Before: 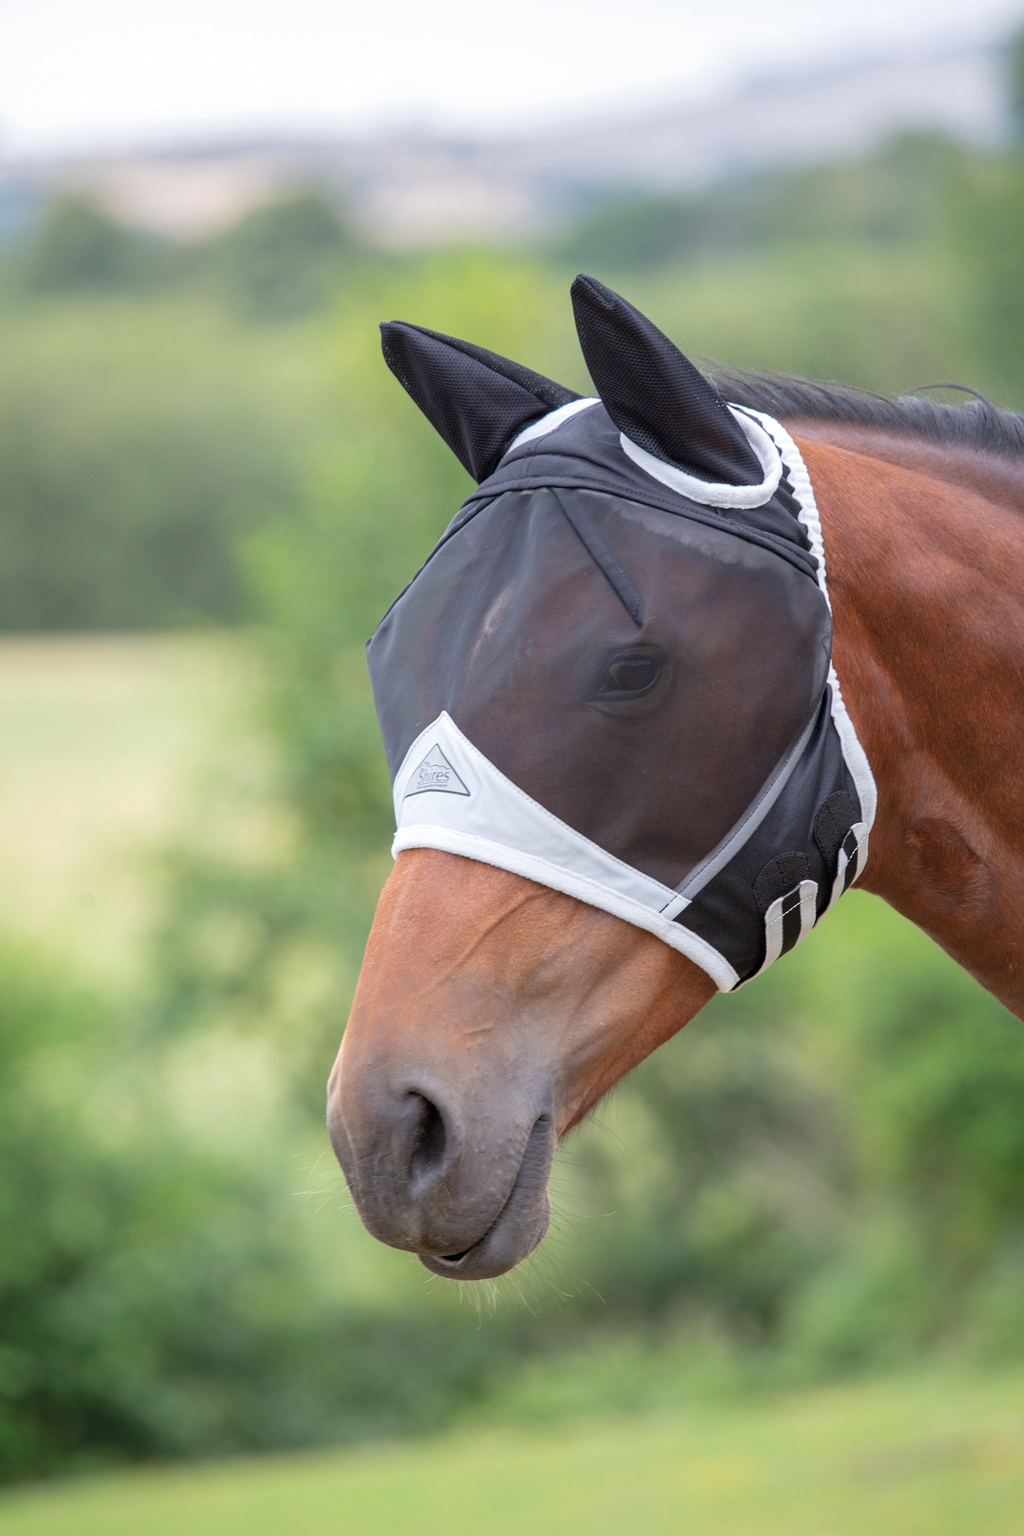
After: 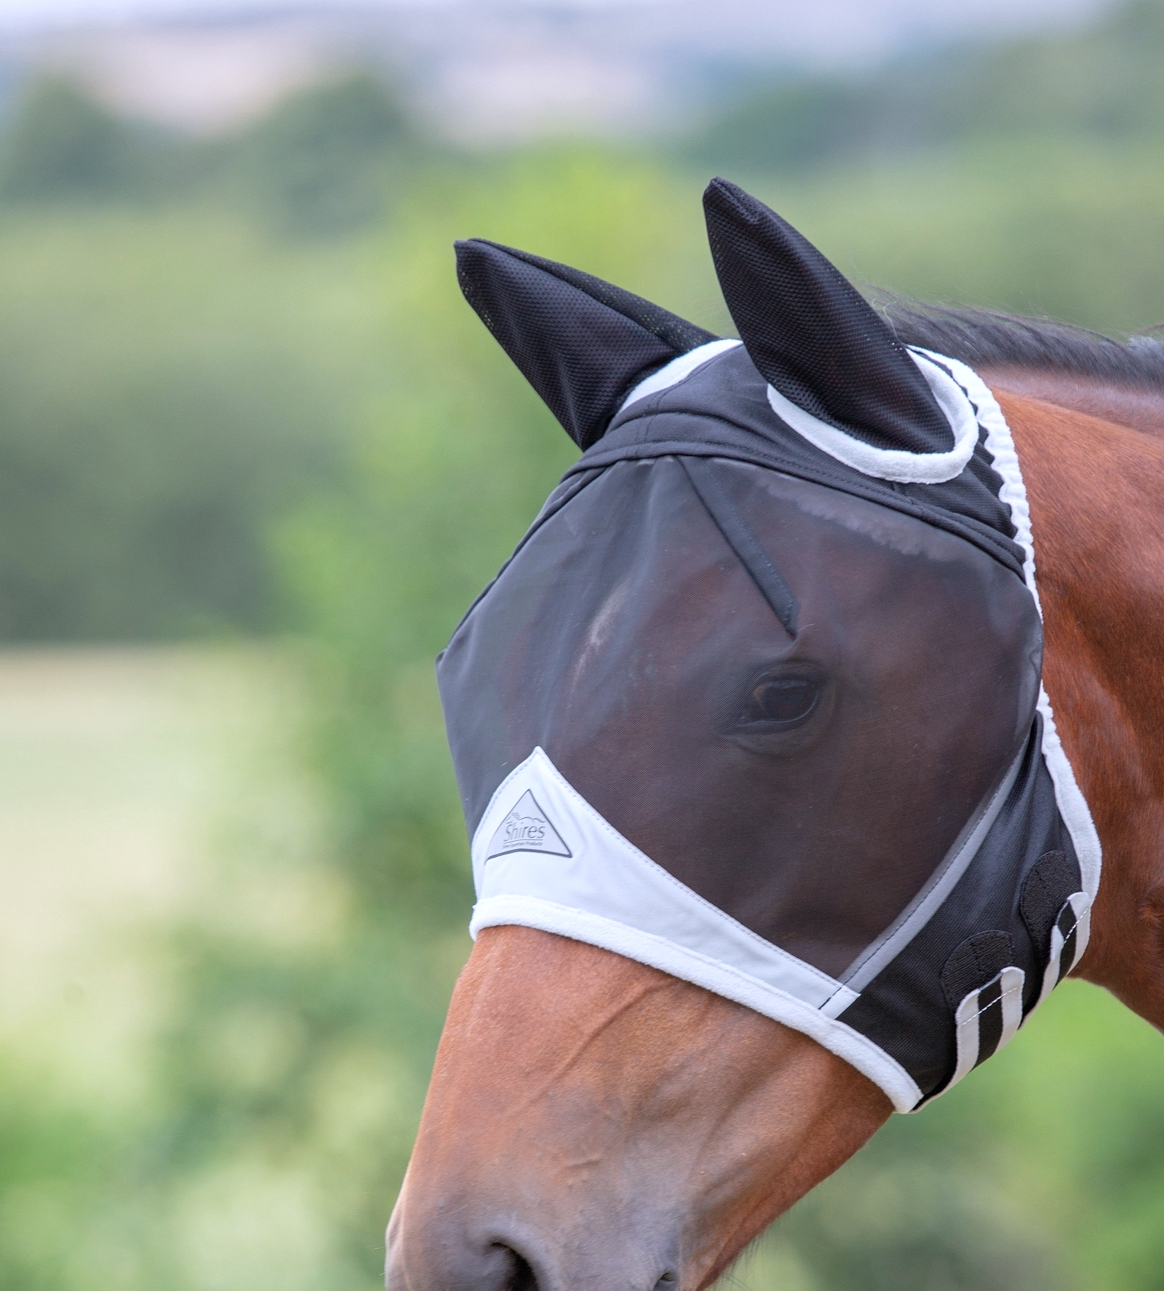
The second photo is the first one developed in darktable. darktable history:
color calibration: illuminant as shot in camera, x 0.358, y 0.373, temperature 4628.91 K
crop: left 3.015%, top 8.969%, right 9.647%, bottom 26.457%
